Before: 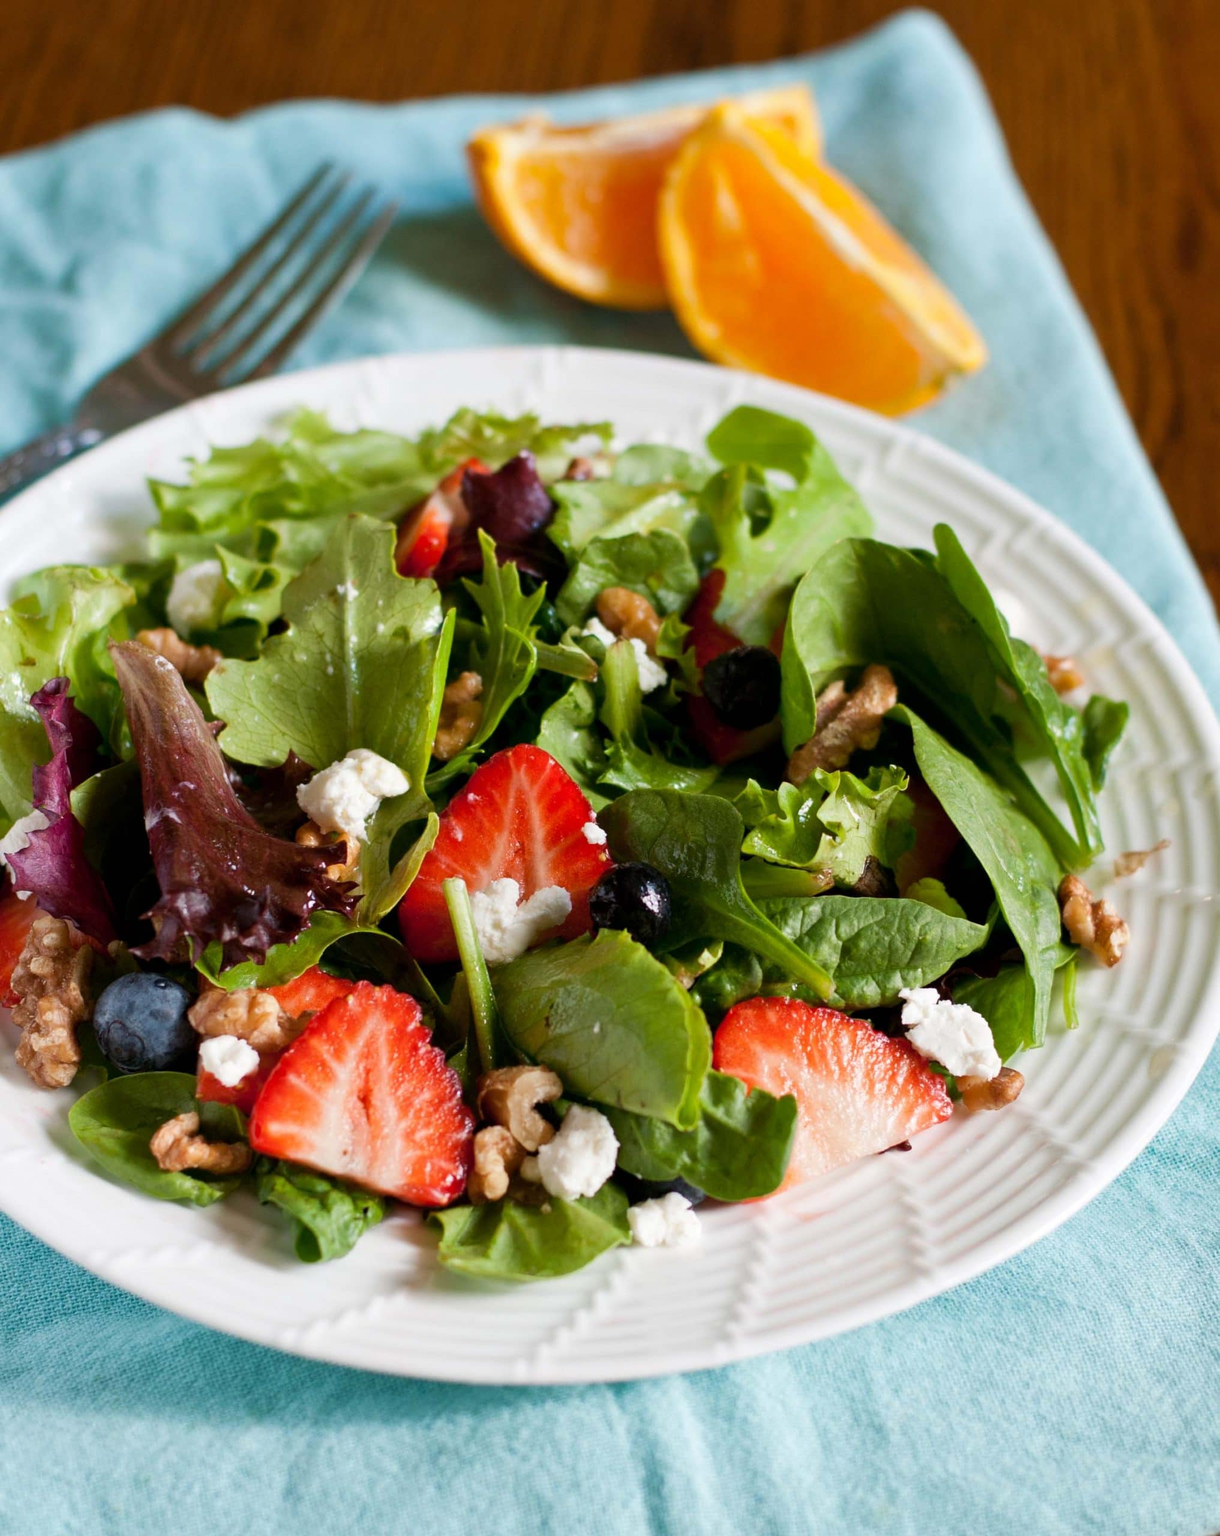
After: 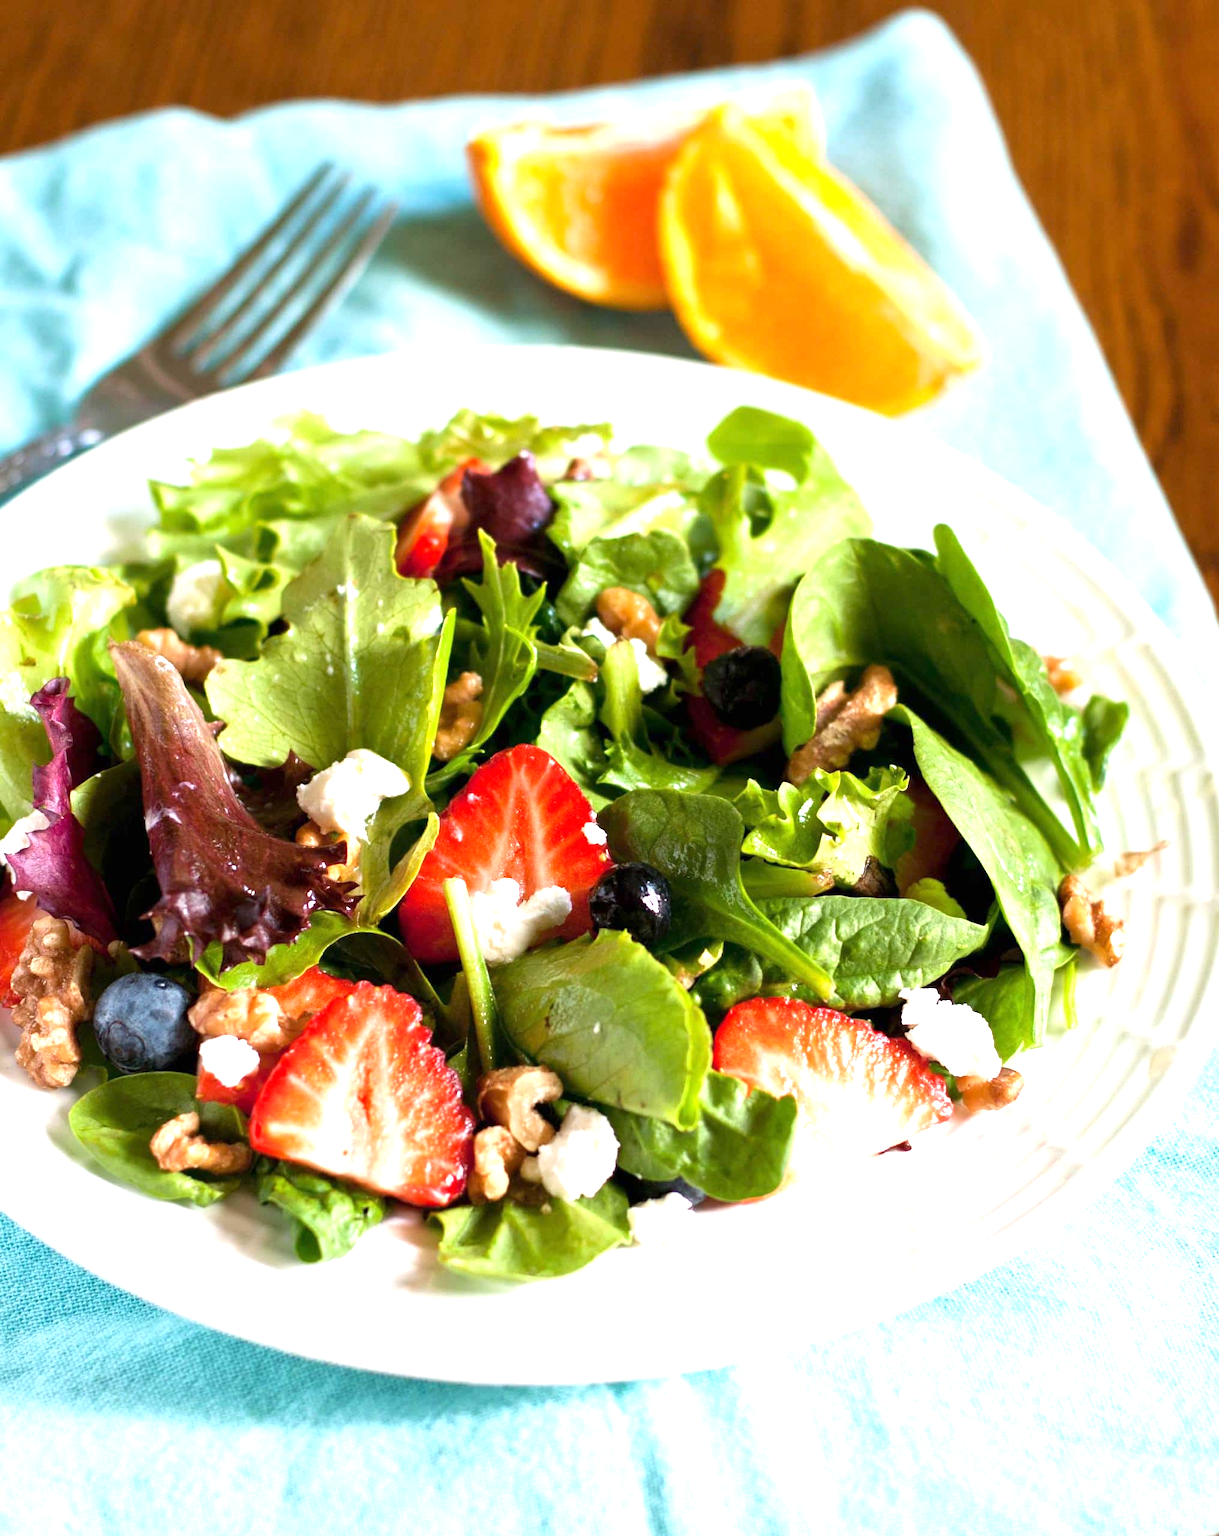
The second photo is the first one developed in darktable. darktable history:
exposure: exposure 1.151 EV, compensate highlight preservation false
